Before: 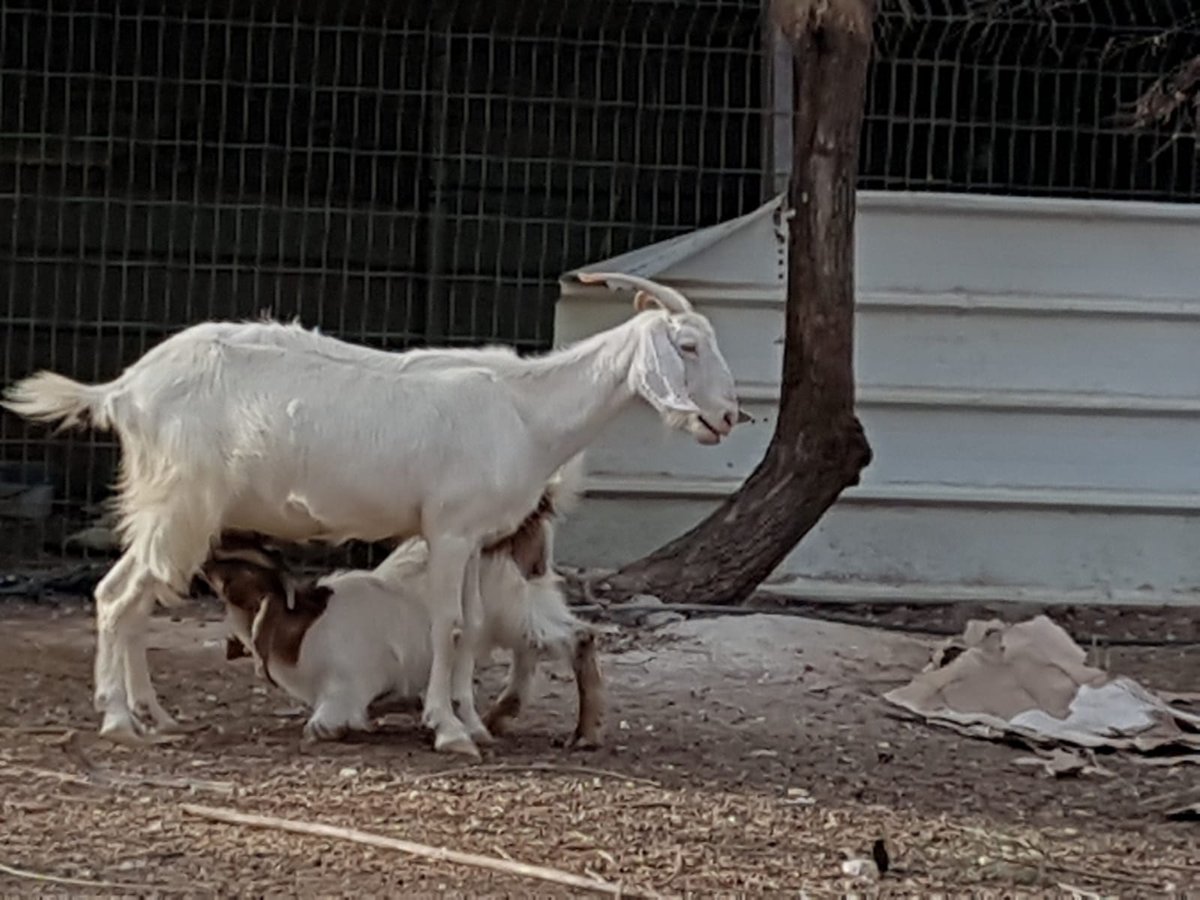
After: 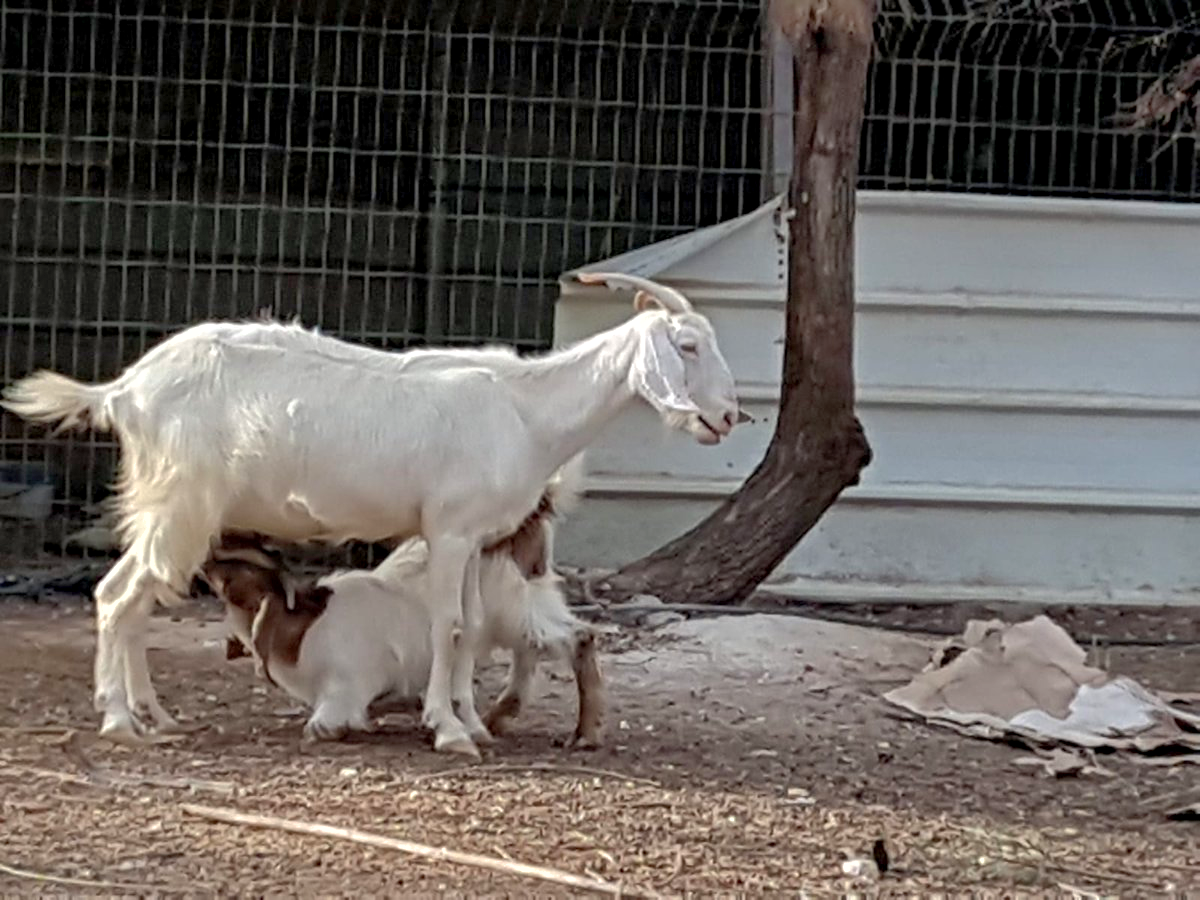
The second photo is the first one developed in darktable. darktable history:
shadows and highlights: on, module defaults
exposure: black level correction 0.001, exposure 0.676 EV, compensate highlight preservation false
